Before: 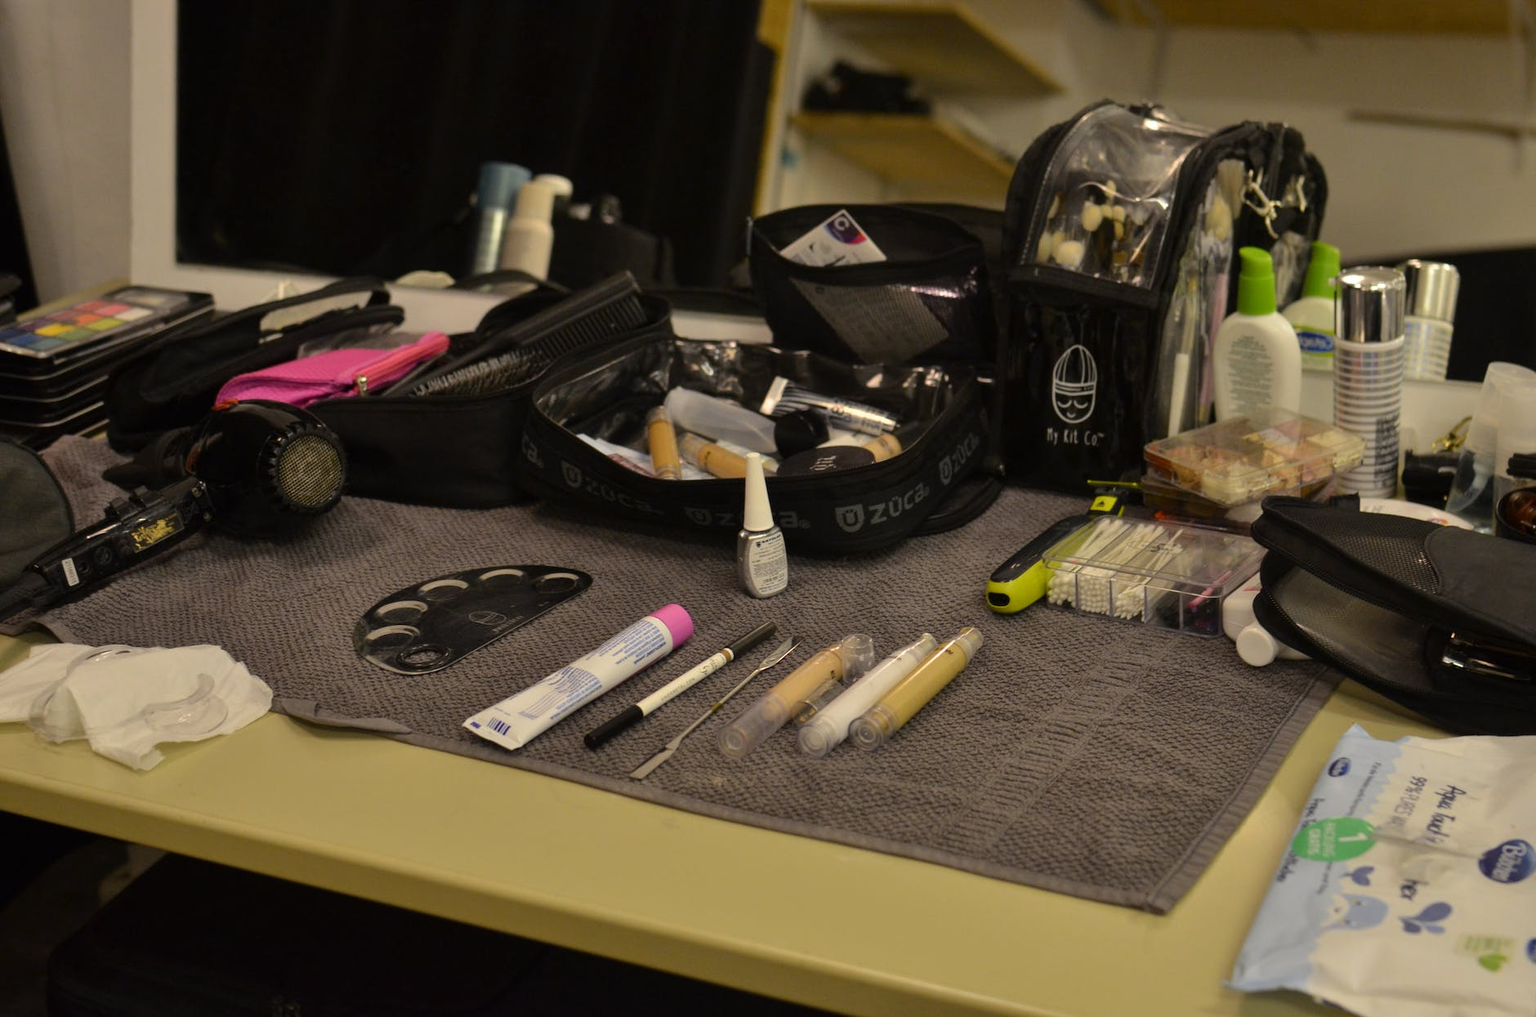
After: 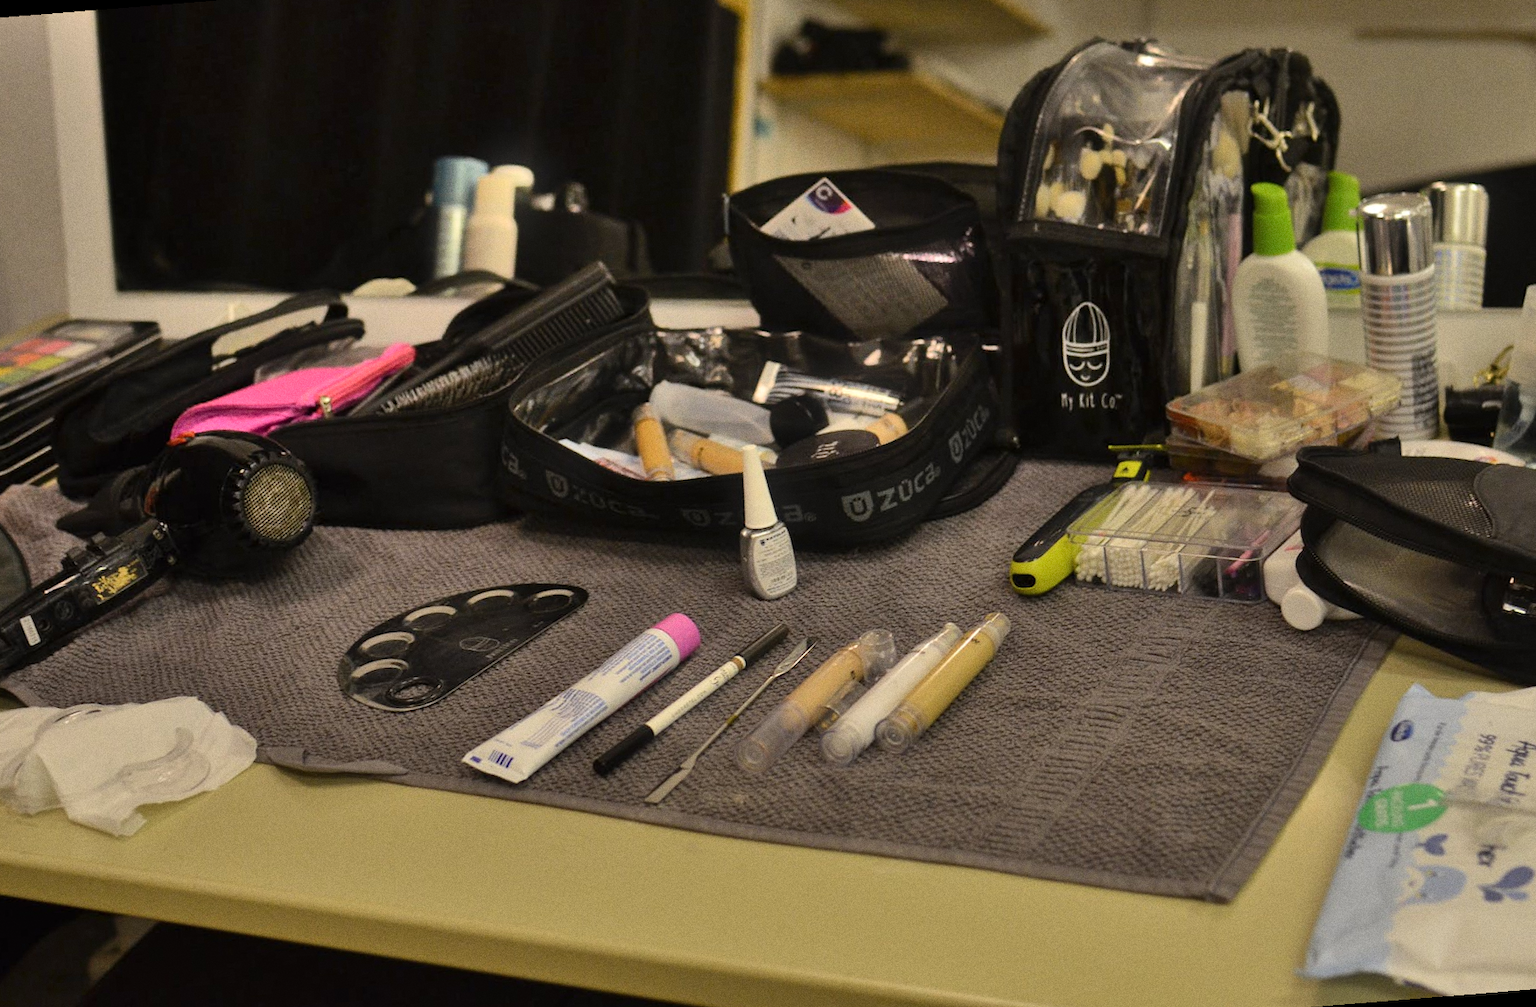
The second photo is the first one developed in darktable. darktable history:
rotate and perspective: rotation -4.57°, crop left 0.054, crop right 0.944, crop top 0.087, crop bottom 0.914
bloom: size 5%, threshold 95%, strength 15%
grain: coarseness 0.47 ISO
shadows and highlights: highlights color adjustment 0%, low approximation 0.01, soften with gaussian
